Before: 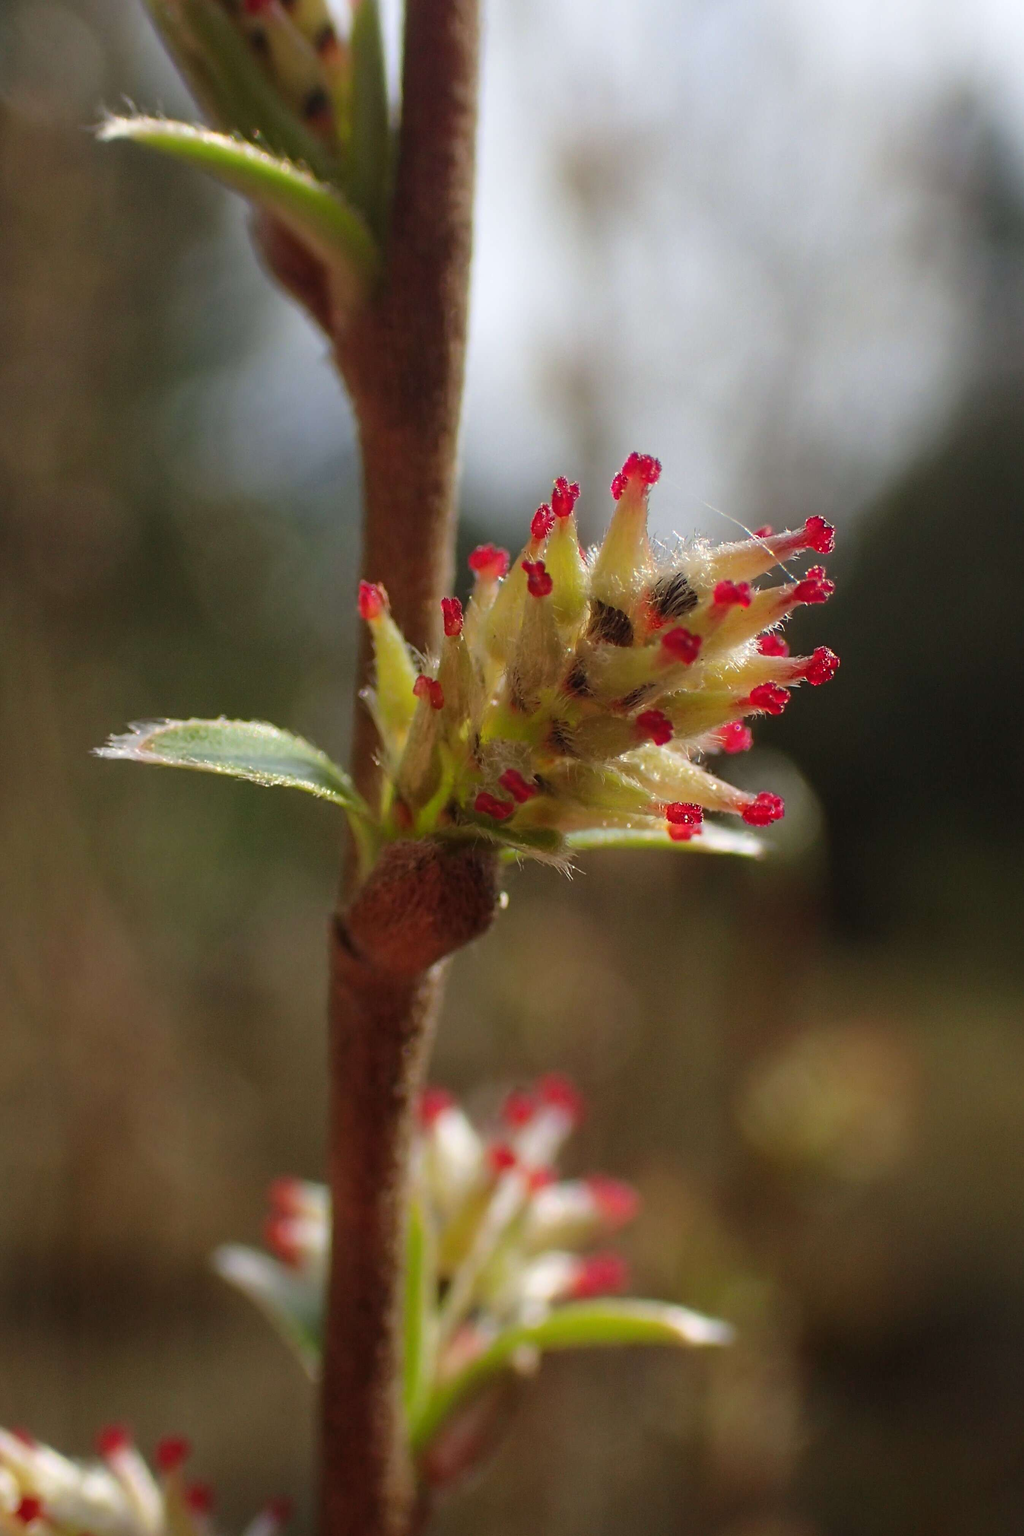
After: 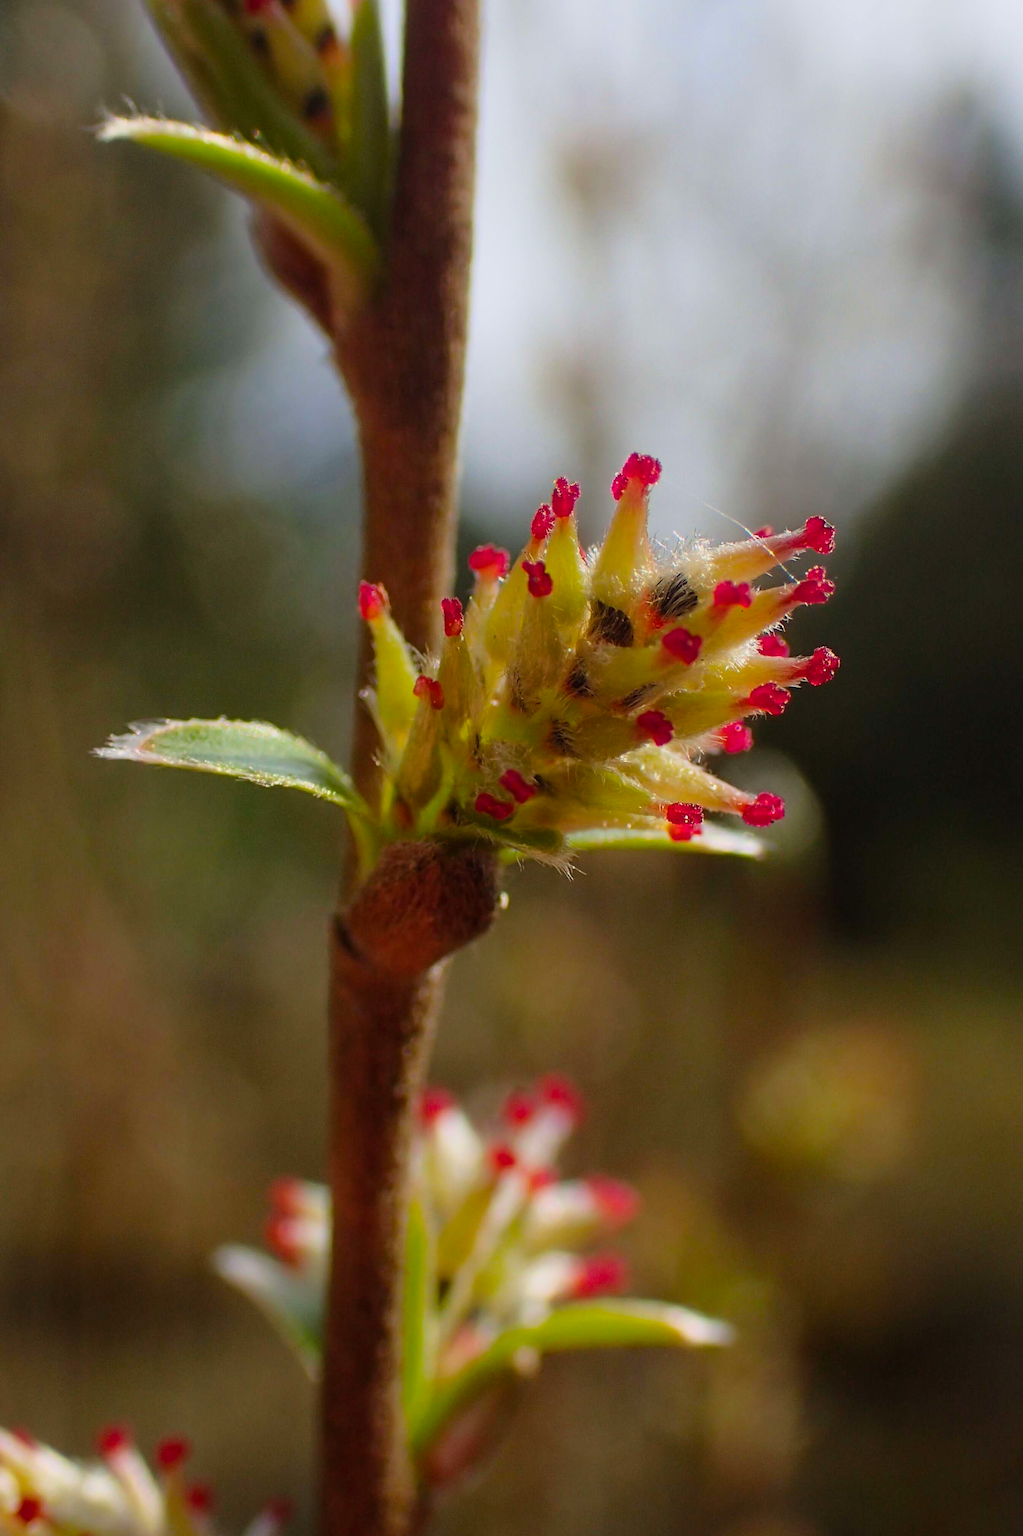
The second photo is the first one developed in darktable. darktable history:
rotate and perspective: automatic cropping original format, crop left 0, crop top 0
filmic rgb: black relative exposure -11.35 EV, white relative exposure 3.22 EV, hardness 6.76, color science v6 (2022)
white balance: emerald 1
color balance rgb: perceptual saturation grading › global saturation 20%, global vibrance 20%
